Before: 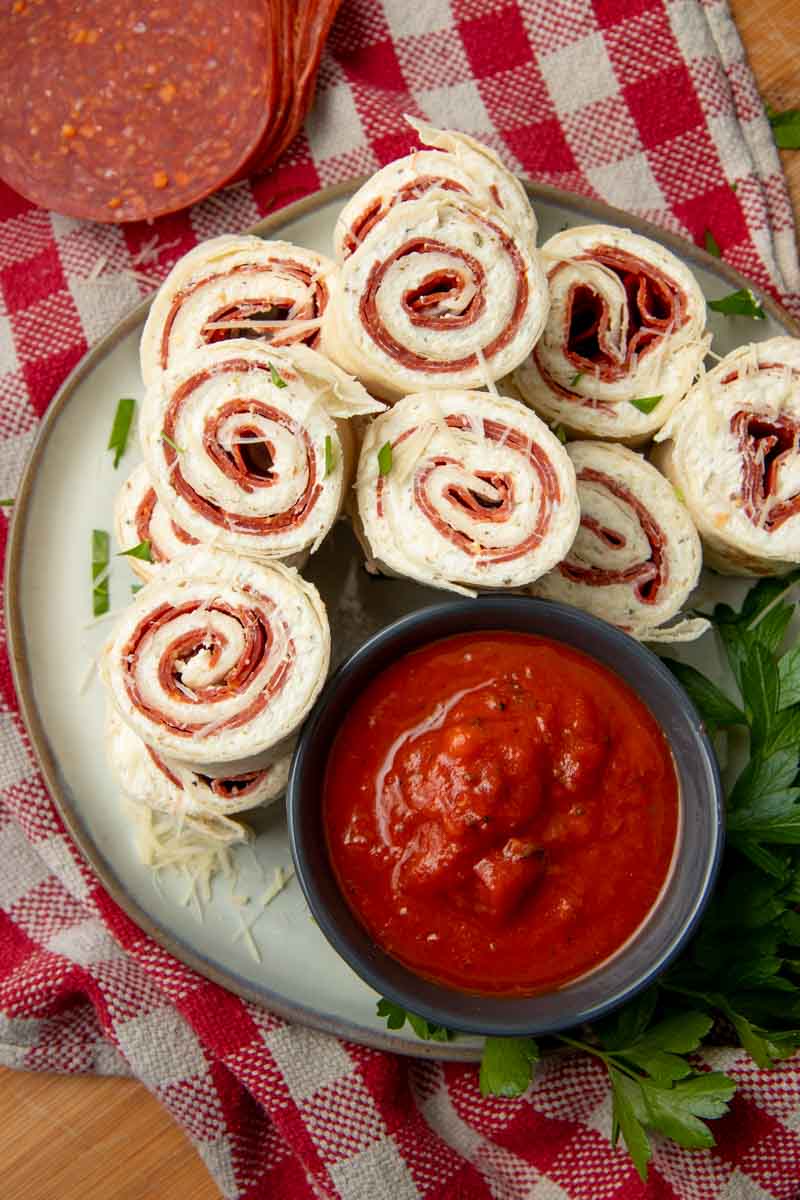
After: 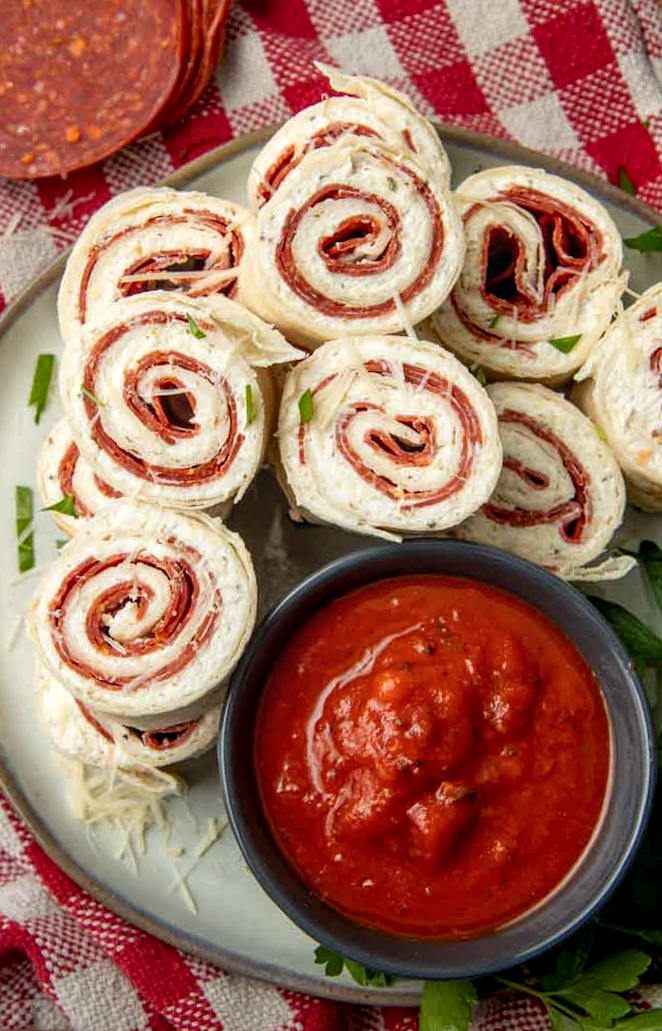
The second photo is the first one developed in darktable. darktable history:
crop: left 11.225%, top 5.381%, right 9.565%, bottom 10.314%
rotate and perspective: rotation -1.75°, automatic cropping off
local contrast: on, module defaults
